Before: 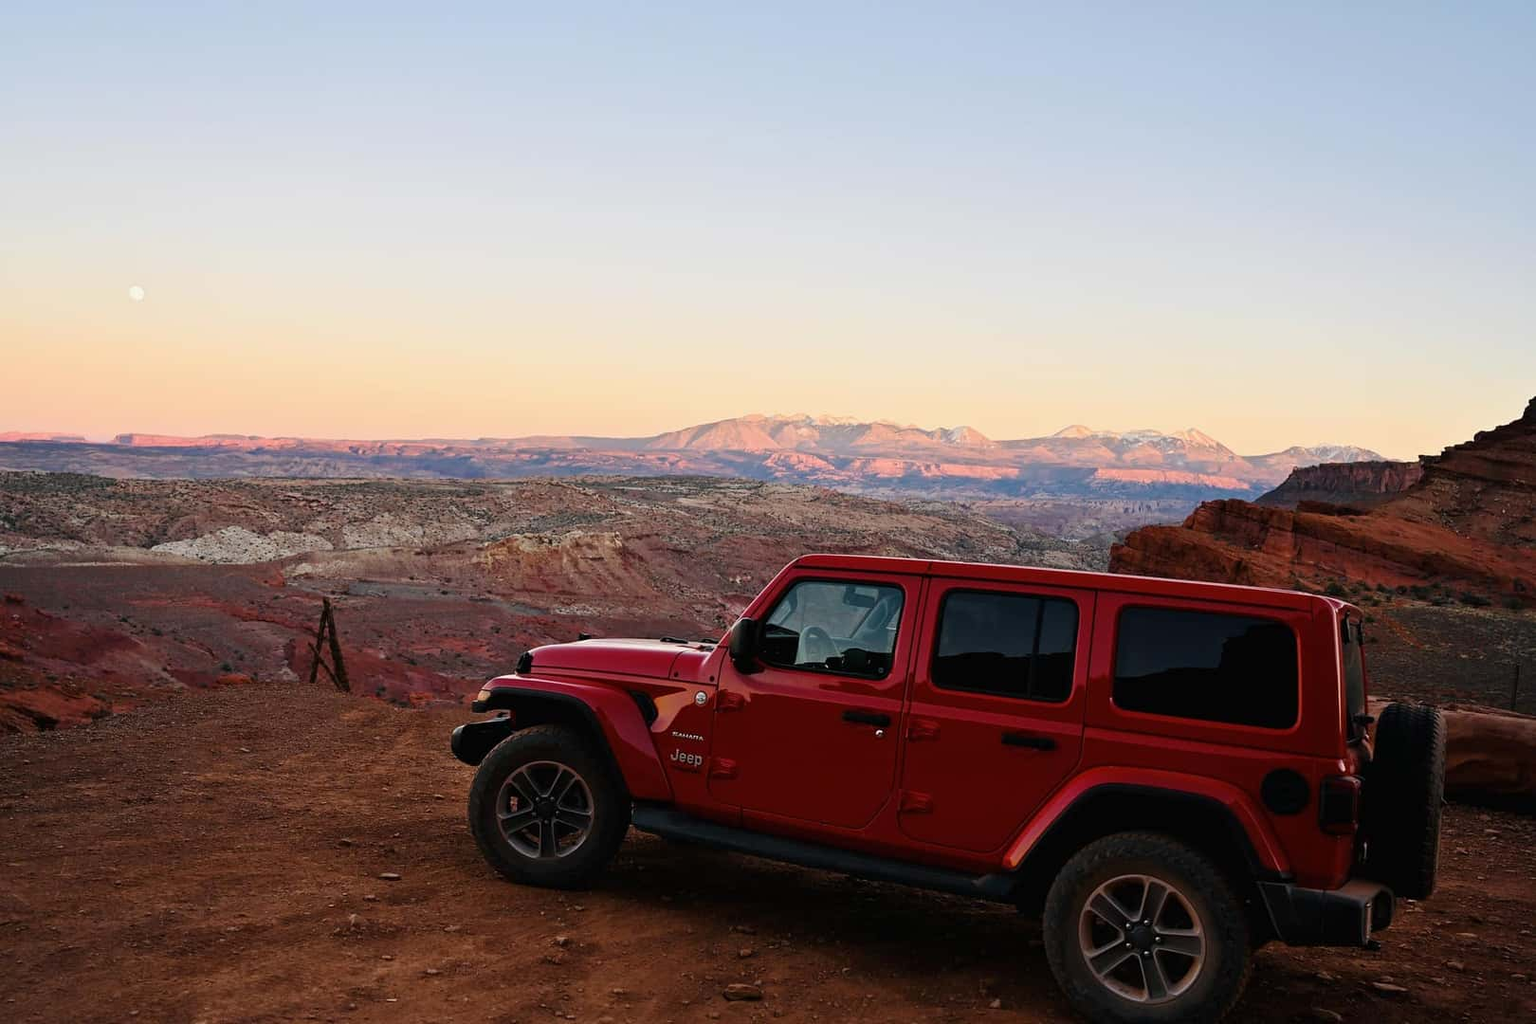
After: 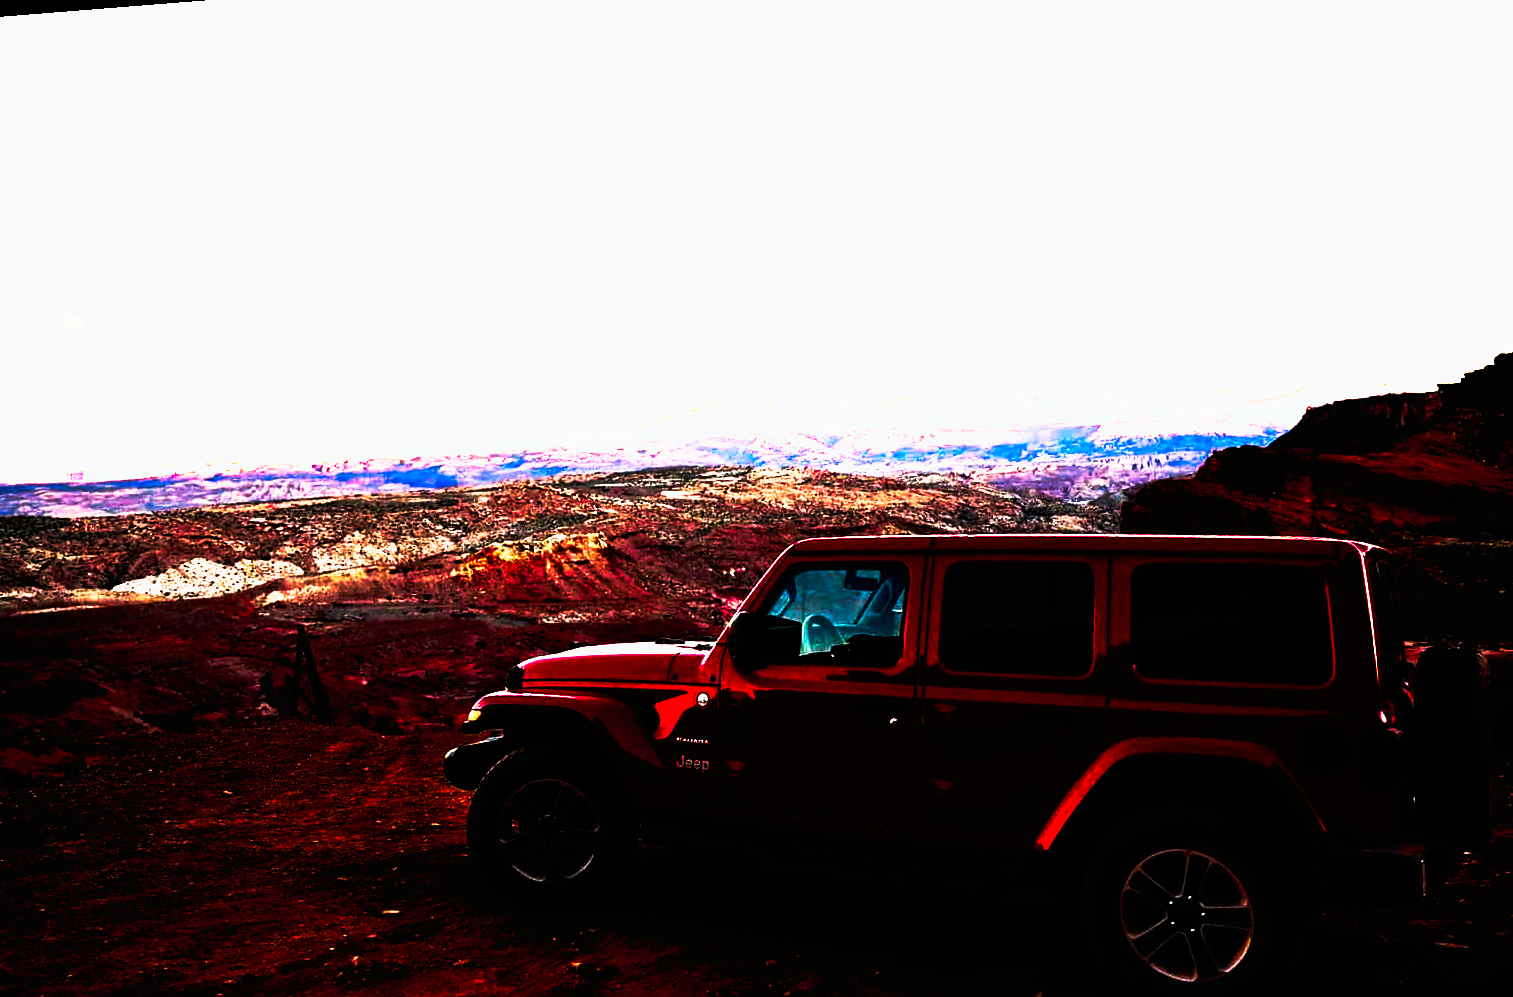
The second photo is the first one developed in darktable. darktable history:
tone curve: curves: ch0 [(0, 0) (0.003, 0.001) (0.011, 0.003) (0.025, 0.003) (0.044, 0.003) (0.069, 0.003) (0.1, 0.006) (0.136, 0.007) (0.177, 0.009) (0.224, 0.007) (0.277, 0.026) (0.335, 0.126) (0.399, 0.254) (0.468, 0.493) (0.543, 0.892) (0.623, 0.984) (0.709, 0.979) (0.801, 0.979) (0.898, 0.982) (1, 1)], preserve colors none
rotate and perspective: rotation -4.57°, crop left 0.054, crop right 0.944, crop top 0.087, crop bottom 0.914
